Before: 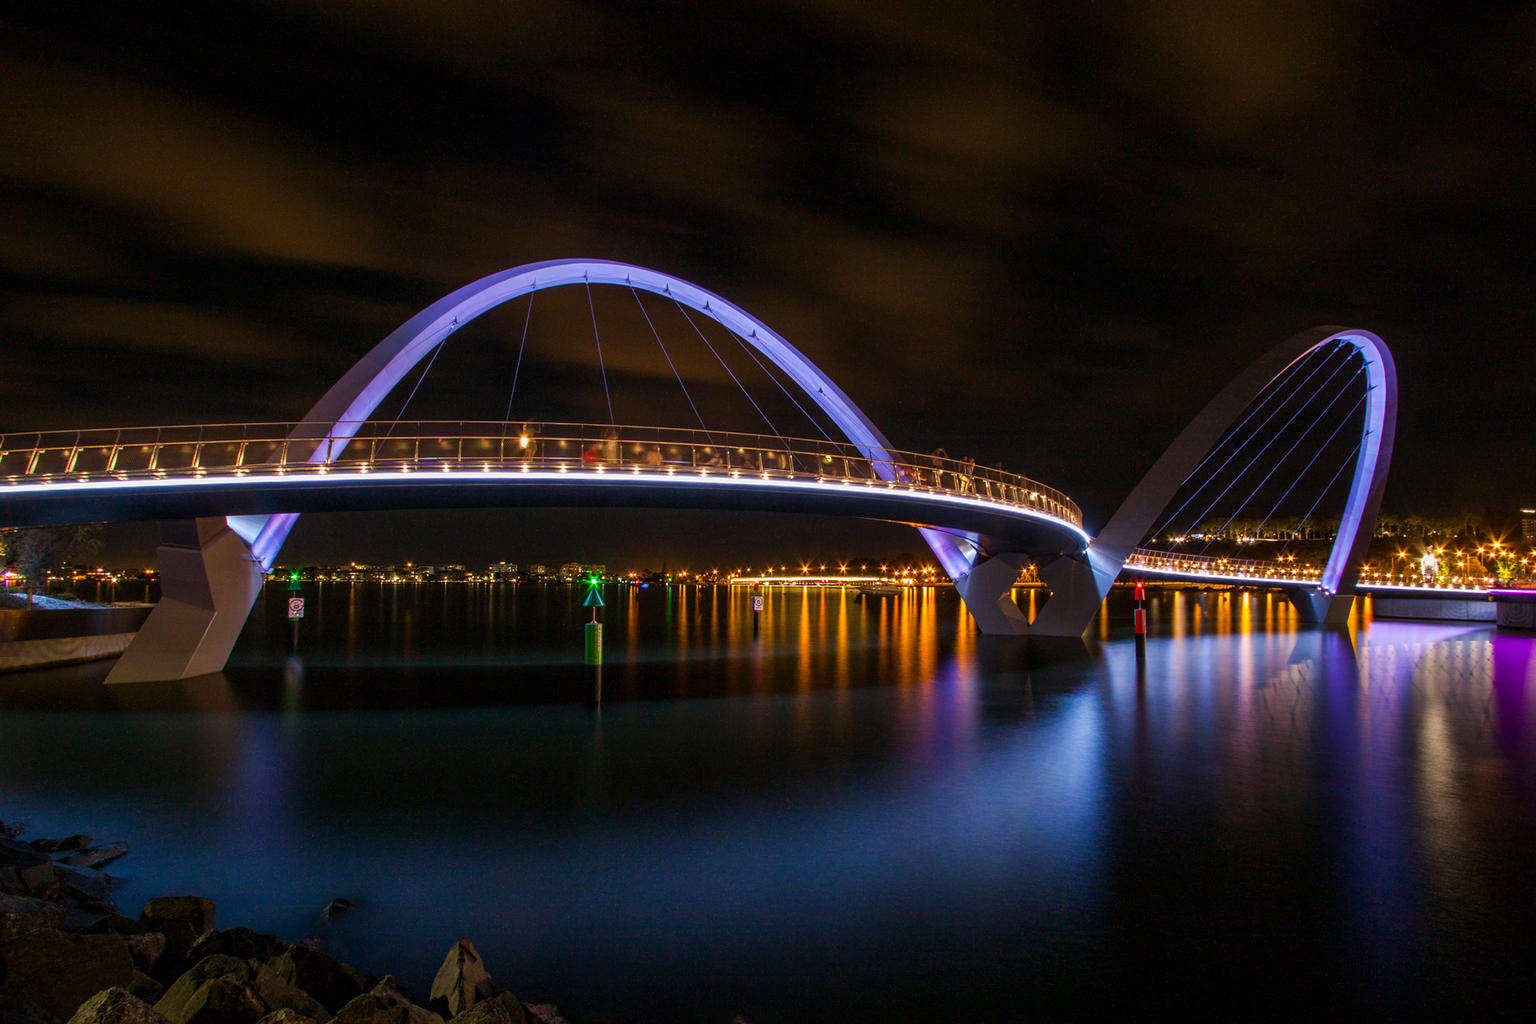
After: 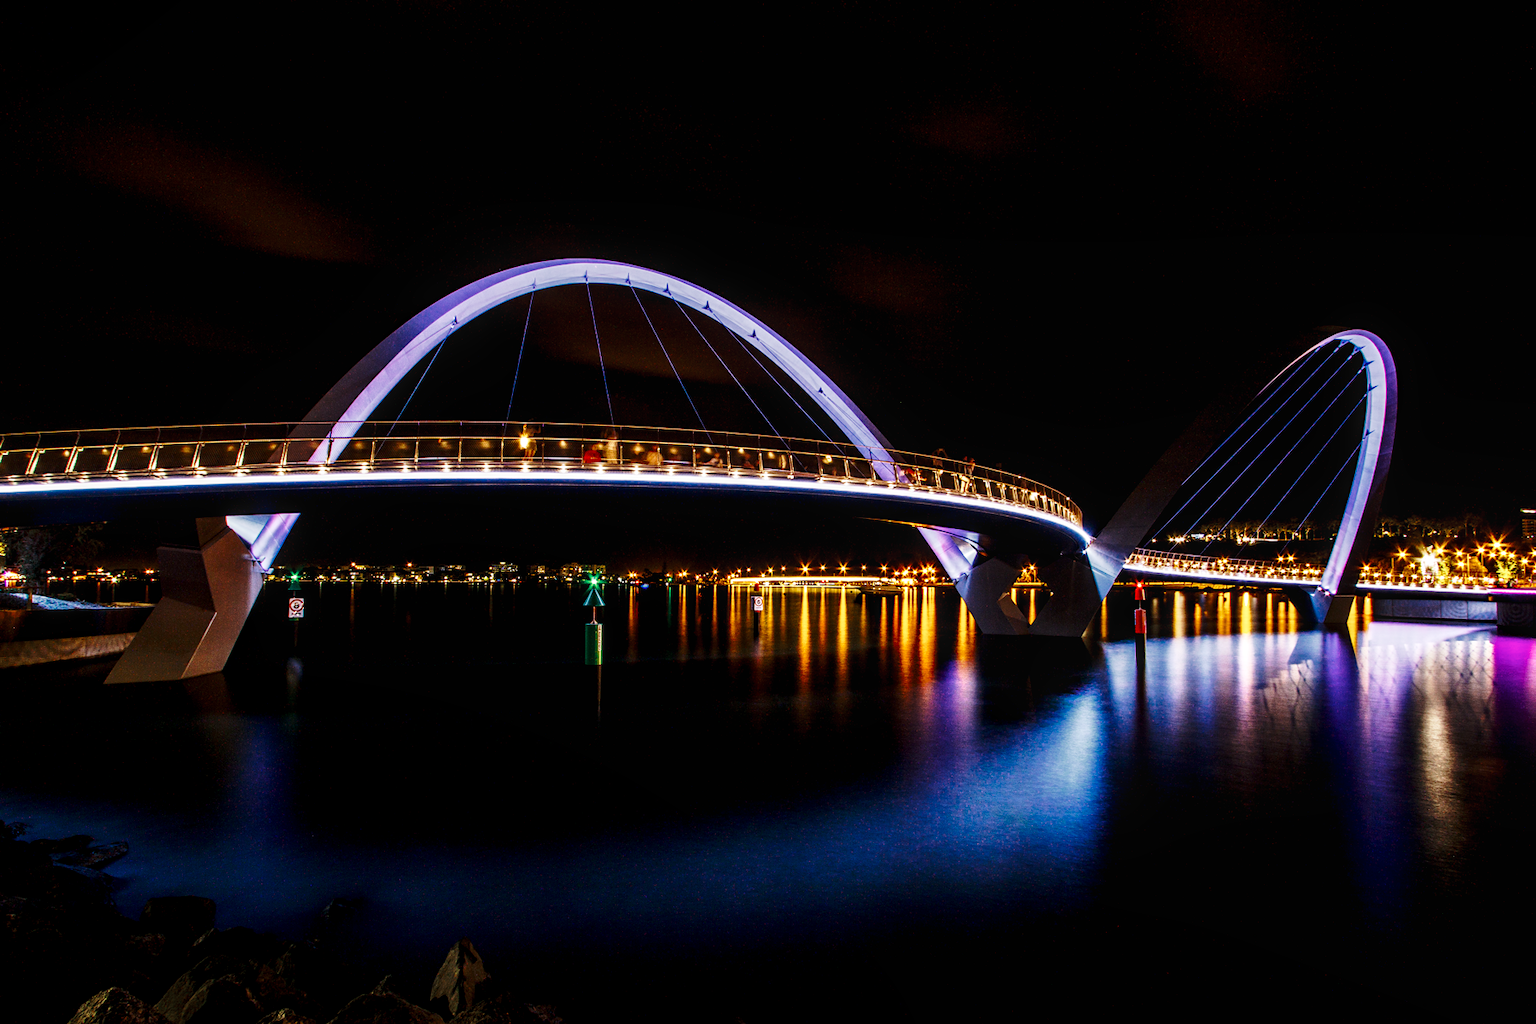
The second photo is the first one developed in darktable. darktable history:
contrast brightness saturation: saturation 0.1
local contrast: on, module defaults
exposure: black level correction 0.012, compensate highlight preservation false
tone equalizer: -8 EV -1.08 EV, -7 EV -1.01 EV, -6 EV -0.867 EV, -5 EV -0.578 EV, -3 EV 0.578 EV, -2 EV 0.867 EV, -1 EV 1.01 EV, +0 EV 1.08 EV, edges refinement/feathering 500, mask exposure compensation -1.57 EV, preserve details no
color zones: curves: ch0 [(0, 0.5) (0.125, 0.4) (0.25, 0.5) (0.375, 0.4) (0.5, 0.4) (0.625, 0.35) (0.75, 0.35) (0.875, 0.5)]; ch1 [(0, 0.35) (0.125, 0.45) (0.25, 0.35) (0.375, 0.35) (0.5, 0.35) (0.625, 0.35) (0.75, 0.45) (0.875, 0.35)]; ch2 [(0, 0.6) (0.125, 0.5) (0.25, 0.5) (0.375, 0.6) (0.5, 0.6) (0.625, 0.5) (0.75, 0.5) (0.875, 0.5)]
base curve: curves: ch0 [(0, 0) (0.028, 0.03) (0.121, 0.232) (0.46, 0.748) (0.859, 0.968) (1, 1)], preserve colors none
